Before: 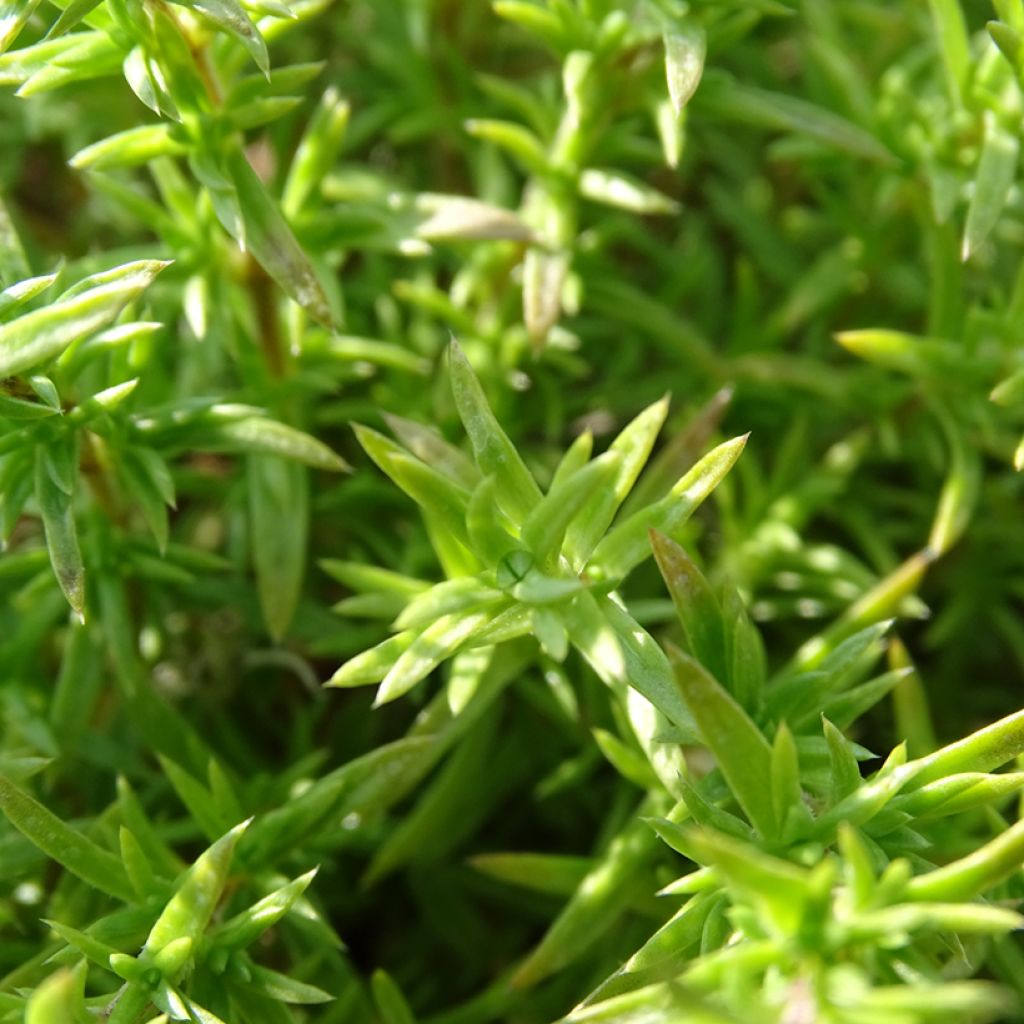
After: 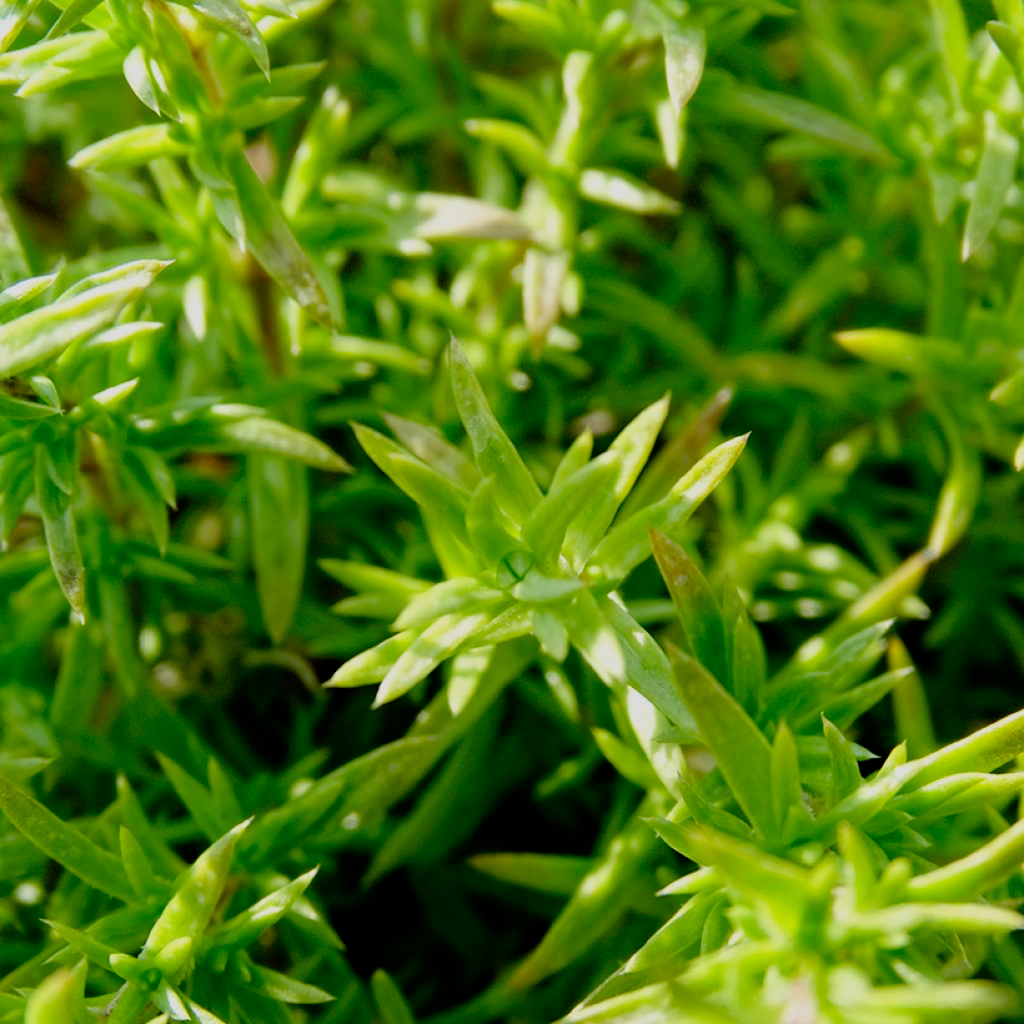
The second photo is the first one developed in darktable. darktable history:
filmic rgb: black relative exposure -7.59 EV, white relative exposure 4.63 EV, target black luminance 0%, hardness 3.57, latitude 50.32%, contrast 1.035, highlights saturation mix 9.56%, shadows ↔ highlights balance -0.157%, preserve chrominance no, color science v5 (2021)
